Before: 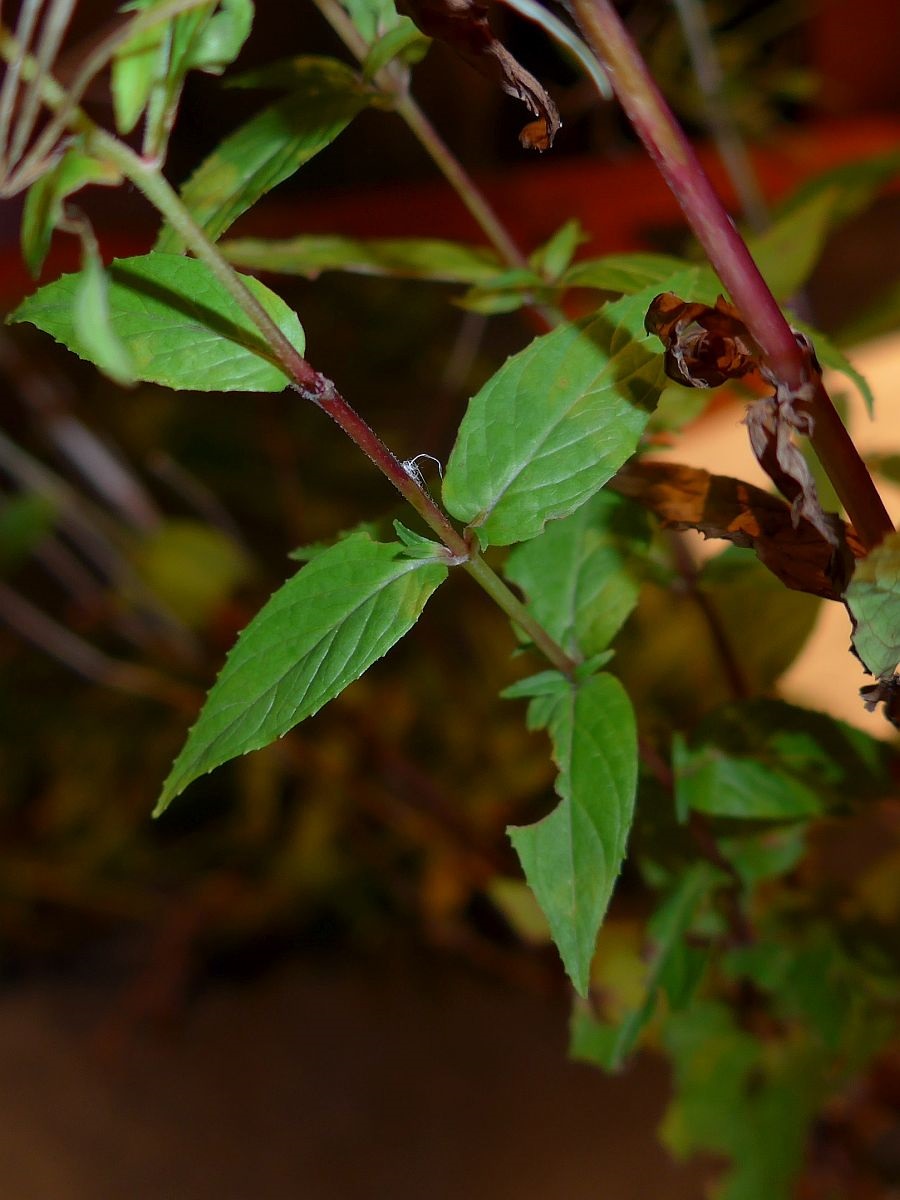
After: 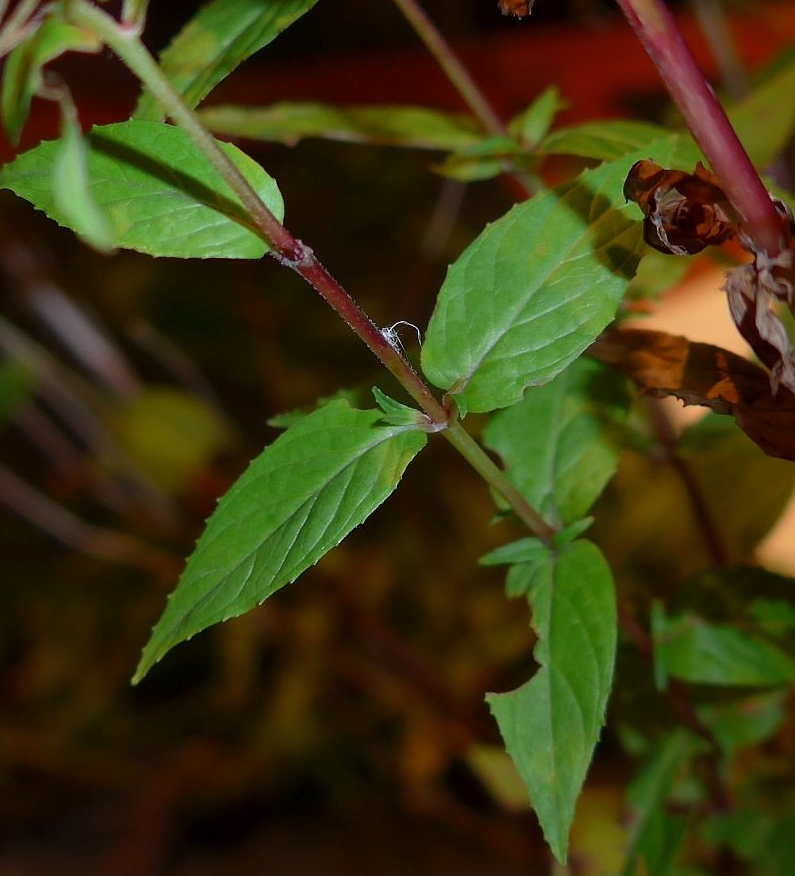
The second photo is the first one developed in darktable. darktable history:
crop and rotate: left 2.379%, top 11.091%, right 9.251%, bottom 15.857%
